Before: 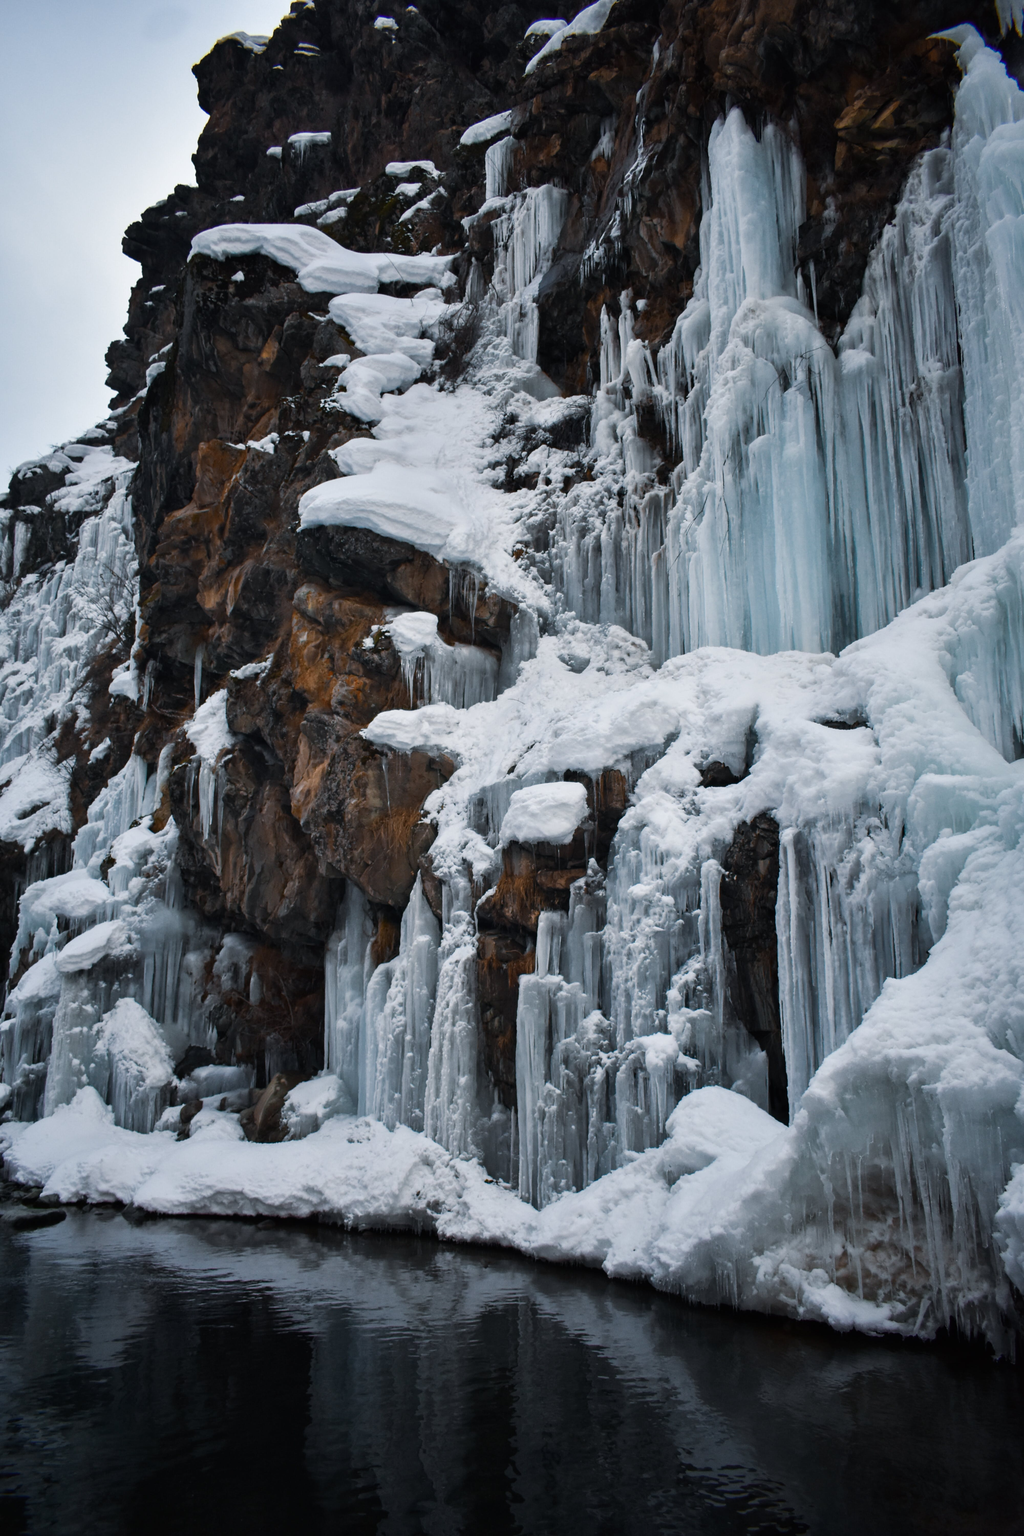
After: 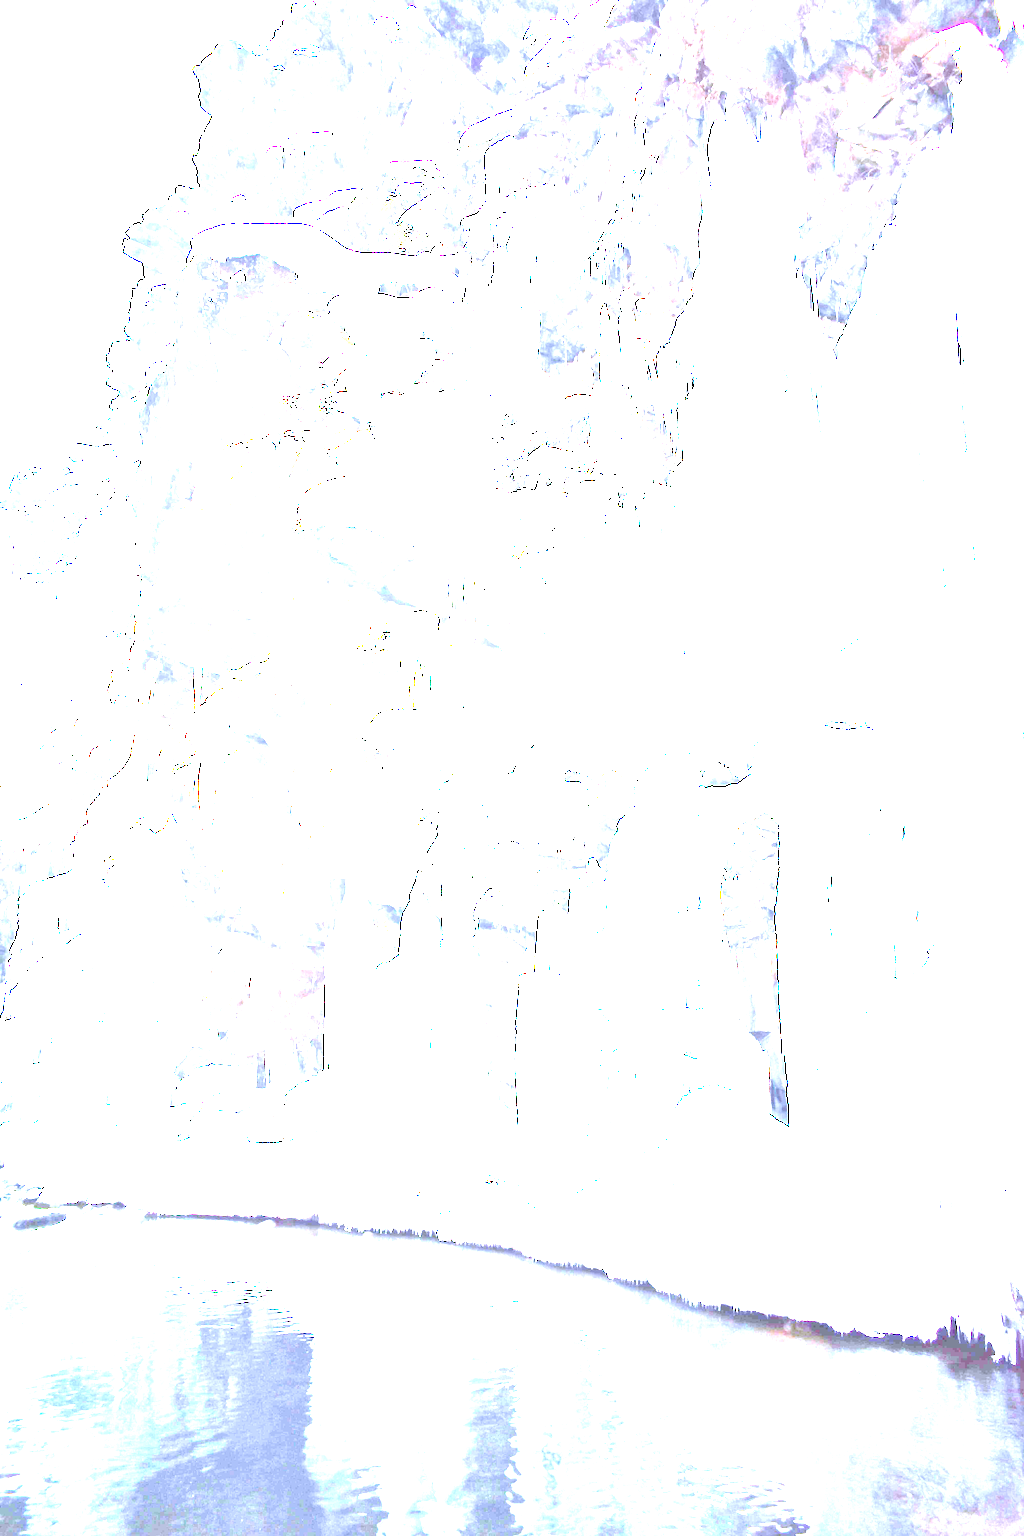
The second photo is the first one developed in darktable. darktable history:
exposure: exposure 8 EV, compensate highlight preservation false
color calibration: illuminant custom, x 0.373, y 0.388, temperature 4269.97 K
